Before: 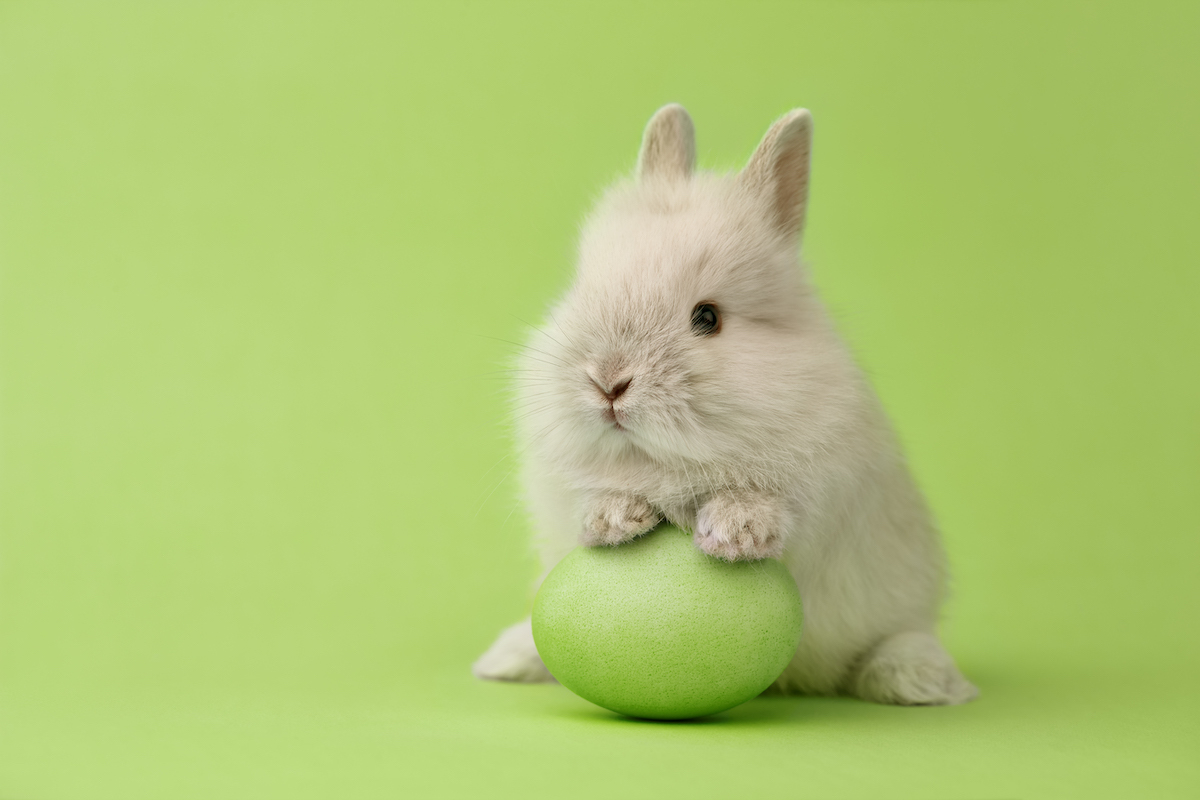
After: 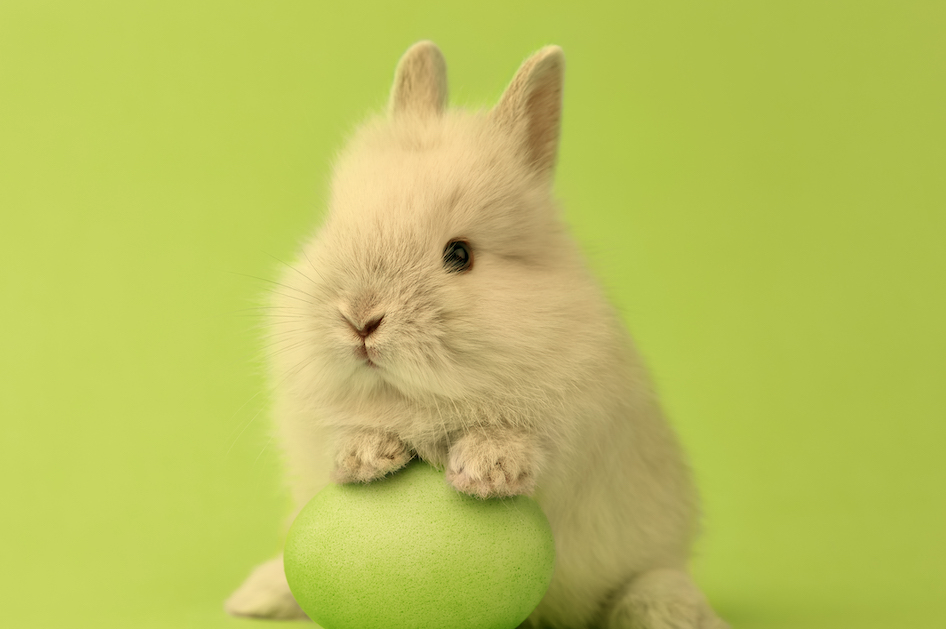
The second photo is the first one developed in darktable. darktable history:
white balance: red 1.08, blue 0.791
crop and rotate: left 20.74%, top 7.912%, right 0.375%, bottom 13.378%
